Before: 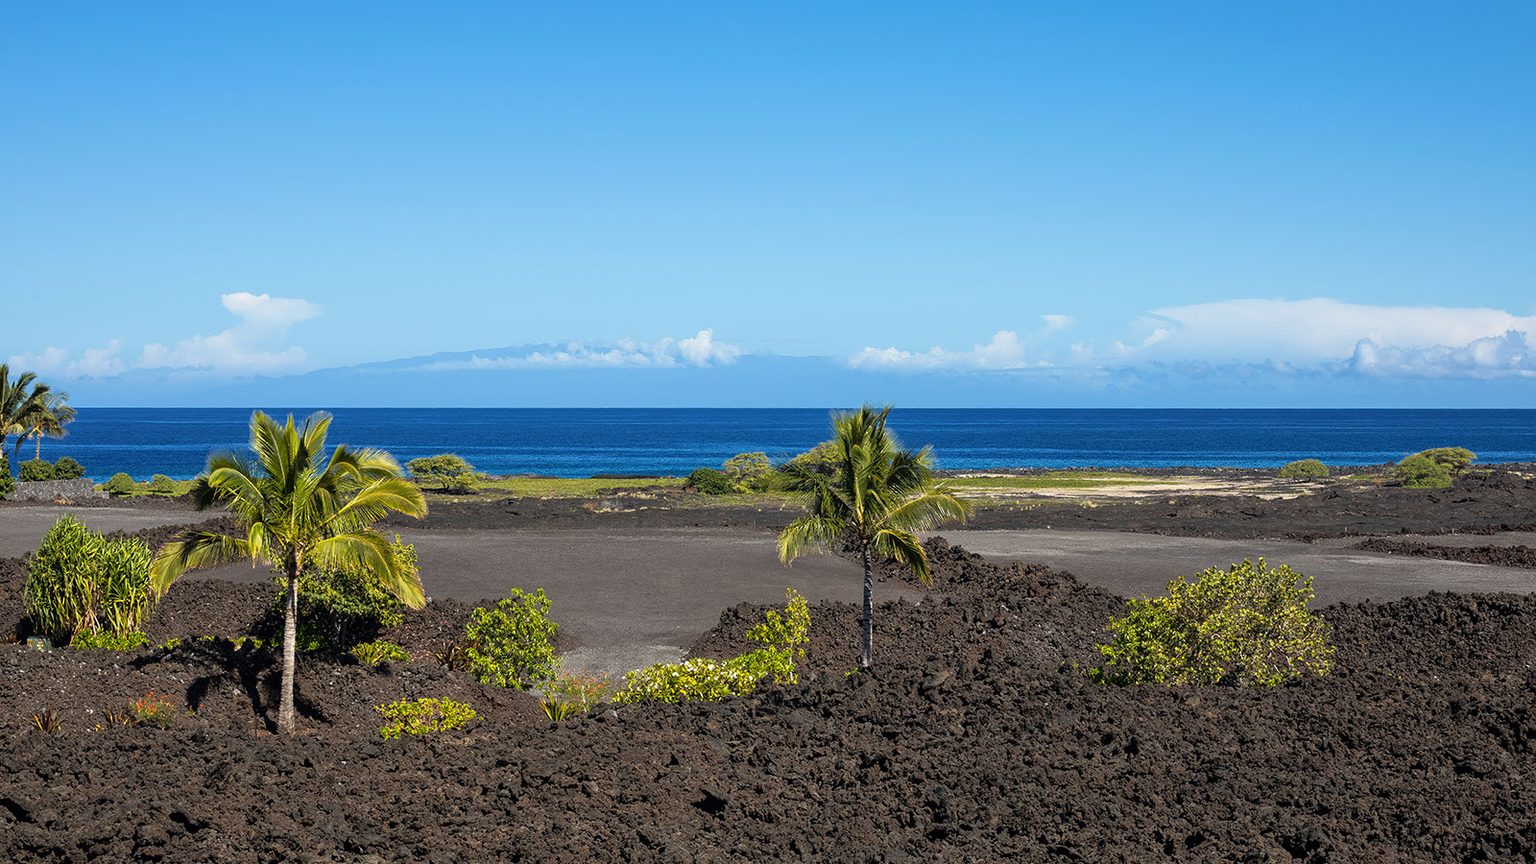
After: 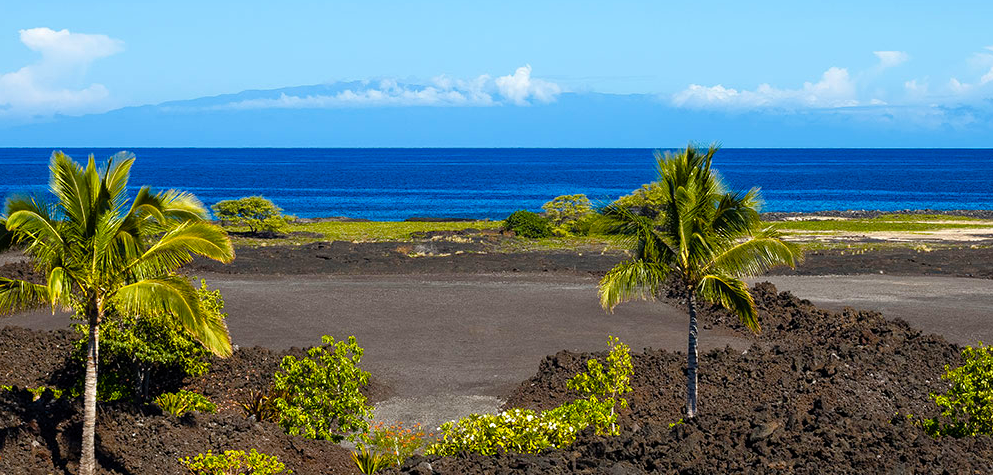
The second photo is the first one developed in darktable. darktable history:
crop: left 13.216%, top 30.849%, right 24.667%, bottom 15.877%
color balance rgb: perceptual saturation grading › global saturation 44.779%, perceptual saturation grading › highlights -50.364%, perceptual saturation grading › shadows 30.994%, global vibrance 25.813%, contrast 6.646%
